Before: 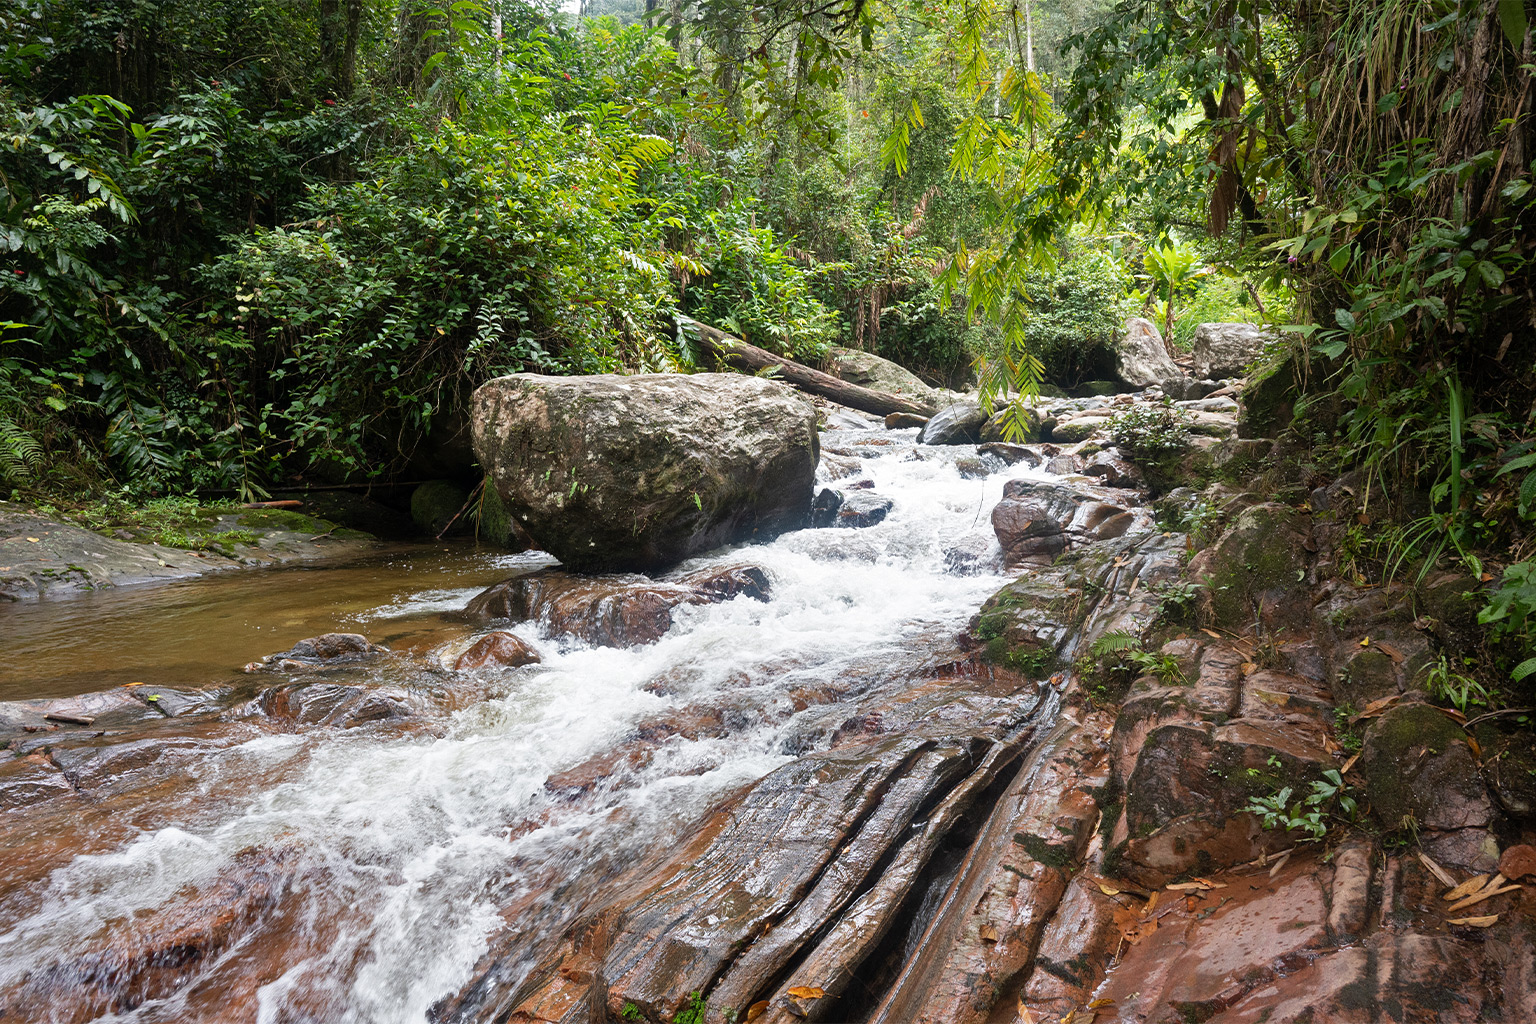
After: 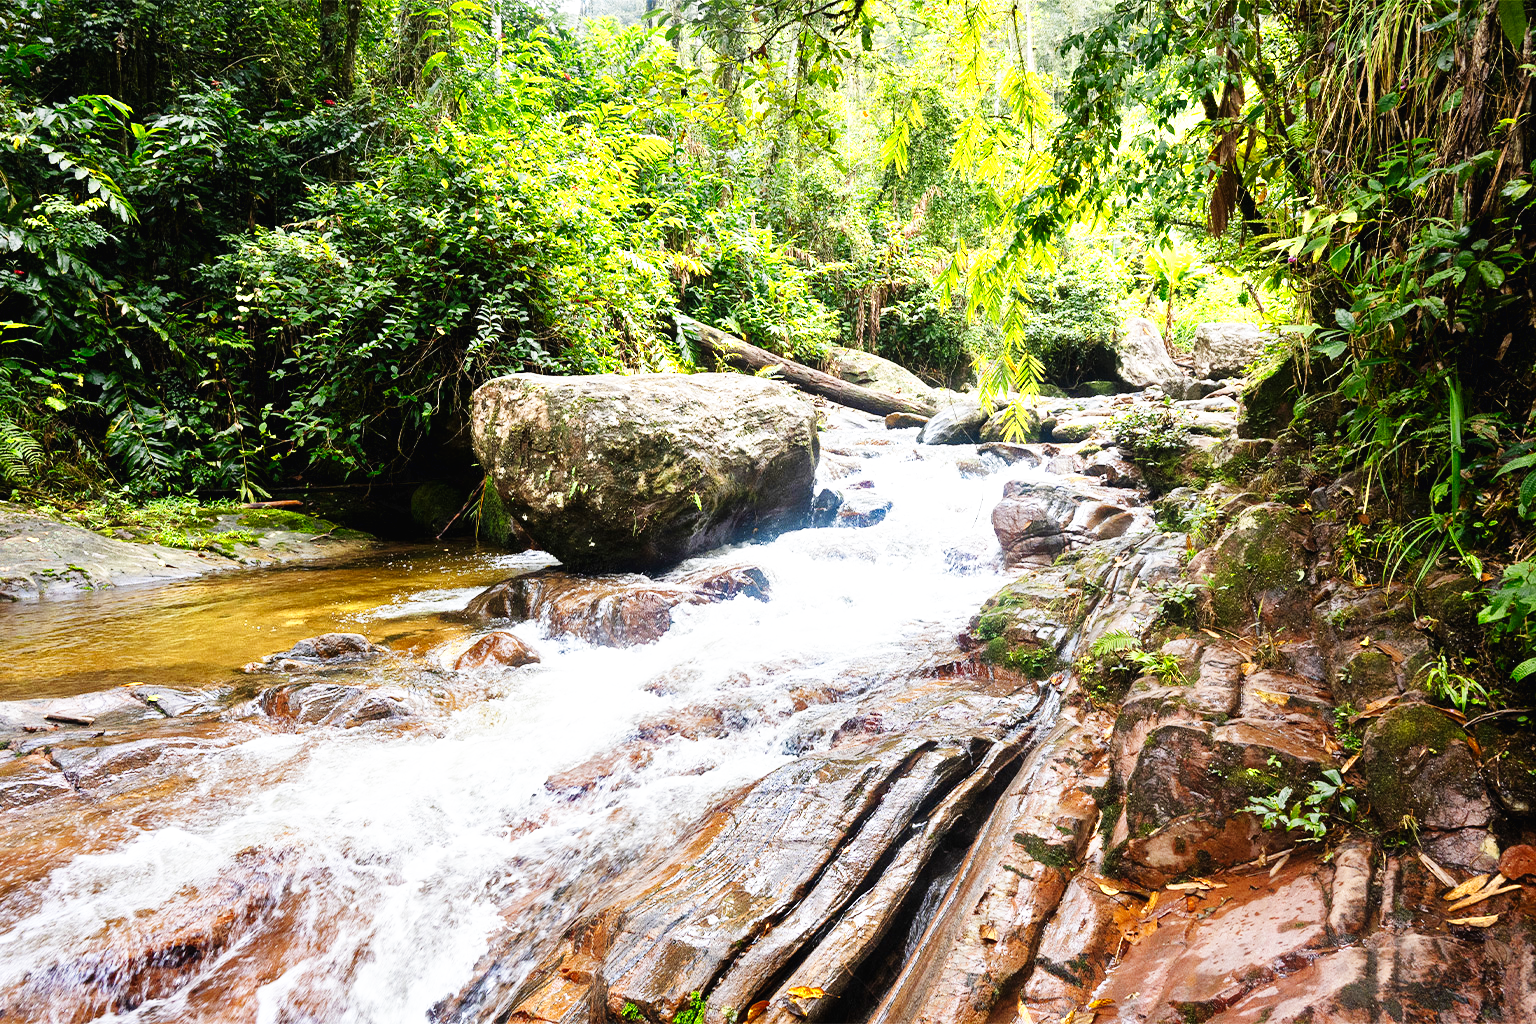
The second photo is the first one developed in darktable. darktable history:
base curve: curves: ch0 [(0, 0.003) (0.001, 0.002) (0.006, 0.004) (0.02, 0.022) (0.048, 0.086) (0.094, 0.234) (0.162, 0.431) (0.258, 0.629) (0.385, 0.8) (0.548, 0.918) (0.751, 0.988) (1, 1)], preserve colors none
color zones: curves: ch0 [(0, 0.485) (0.178, 0.476) (0.261, 0.623) (0.411, 0.403) (0.708, 0.603) (0.934, 0.412)]; ch1 [(0.003, 0.485) (0.149, 0.496) (0.229, 0.584) (0.326, 0.551) (0.484, 0.262) (0.757, 0.643)]
